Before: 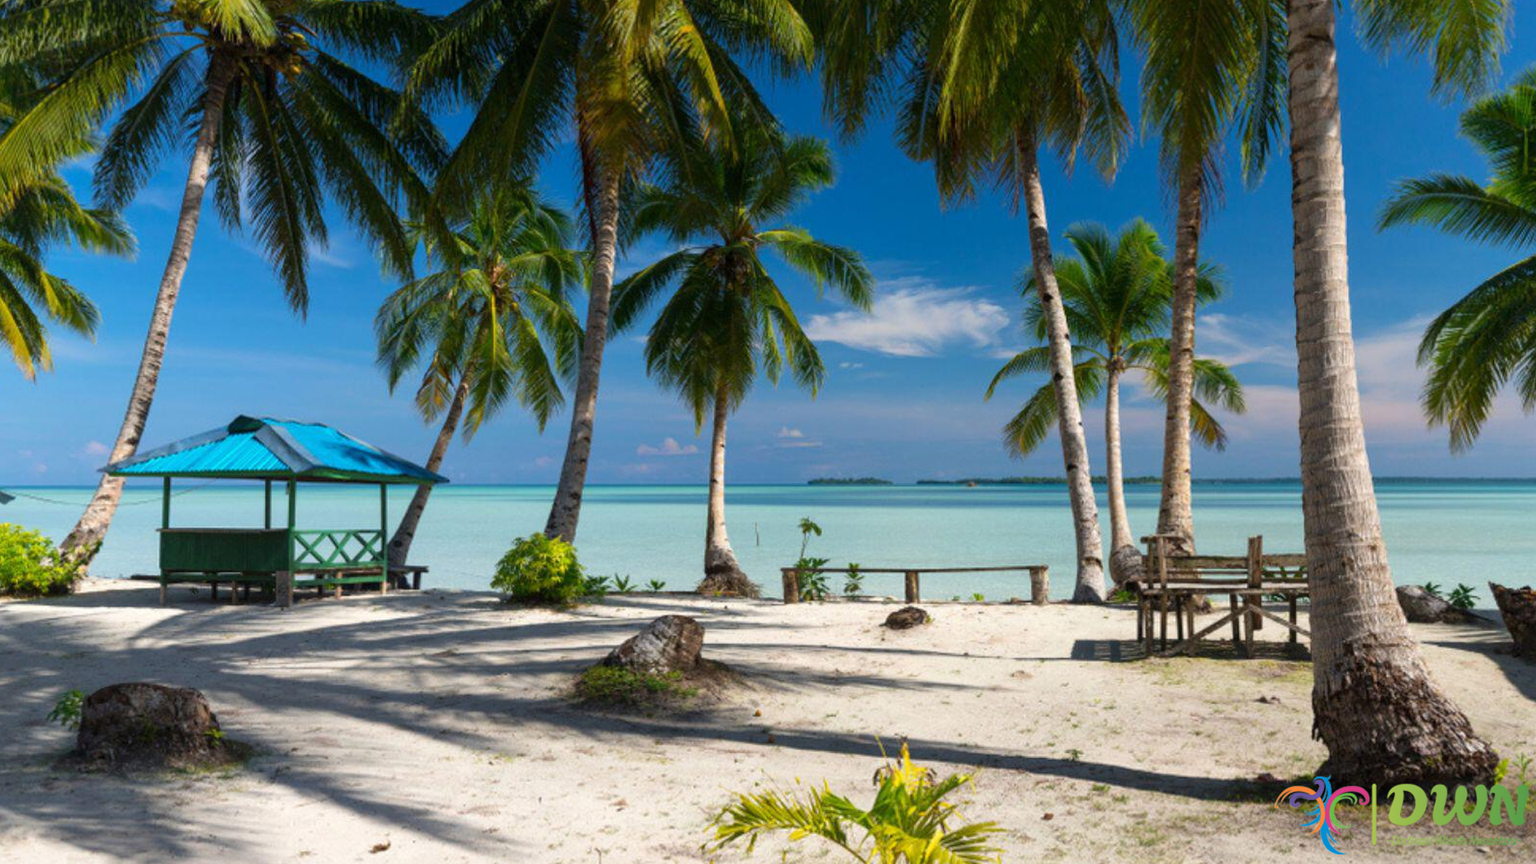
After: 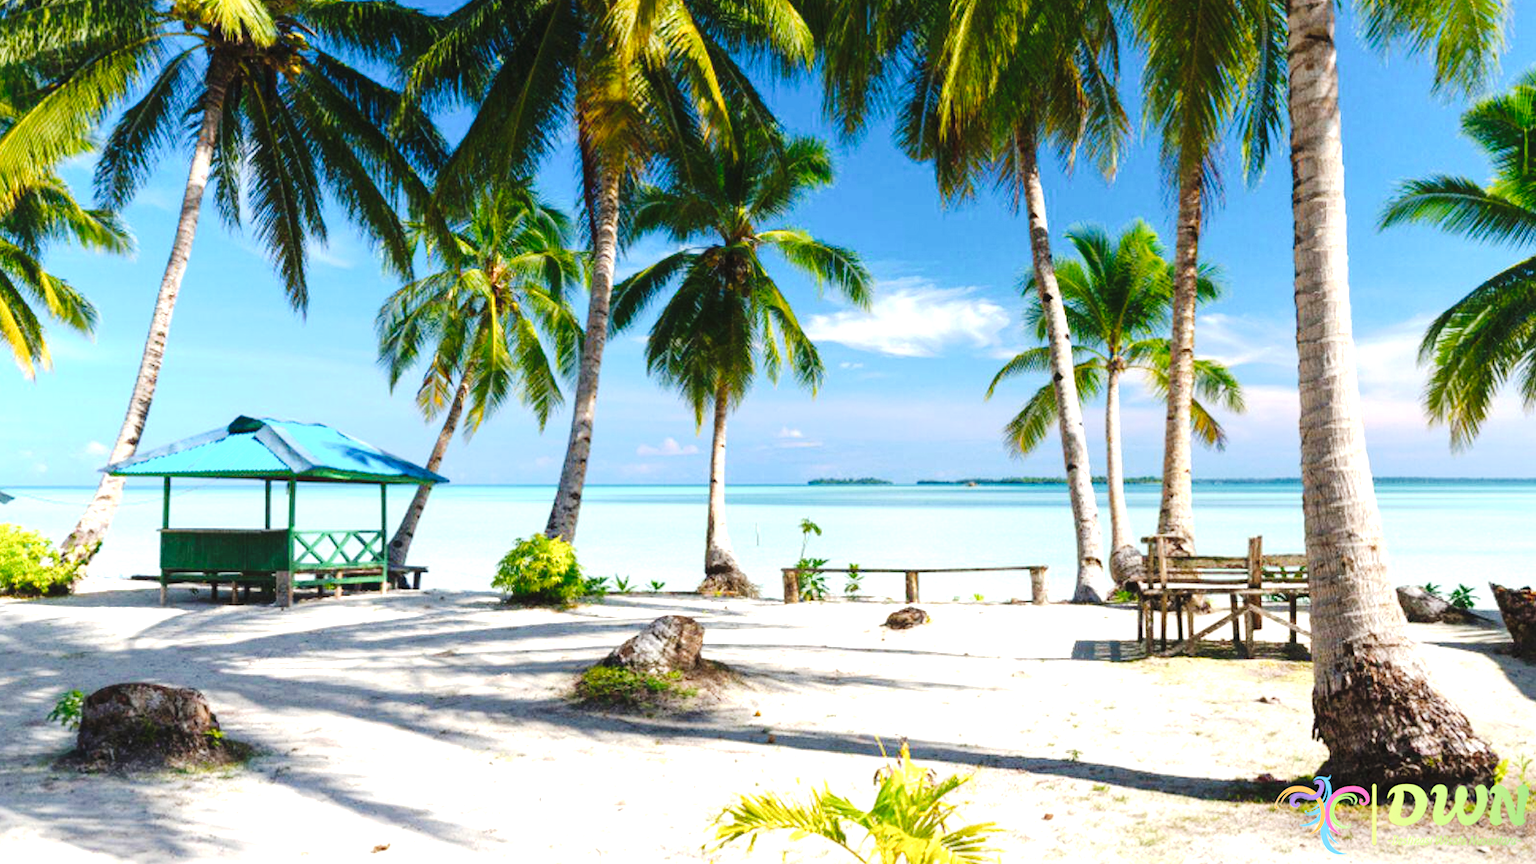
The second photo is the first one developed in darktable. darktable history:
exposure: exposure 1.223 EV, compensate highlight preservation false
tone curve: curves: ch0 [(0, 0) (0.003, 0.042) (0.011, 0.043) (0.025, 0.047) (0.044, 0.059) (0.069, 0.07) (0.1, 0.085) (0.136, 0.107) (0.177, 0.139) (0.224, 0.185) (0.277, 0.258) (0.335, 0.34) (0.399, 0.434) (0.468, 0.526) (0.543, 0.623) (0.623, 0.709) (0.709, 0.794) (0.801, 0.866) (0.898, 0.919) (1, 1)], preserve colors none
